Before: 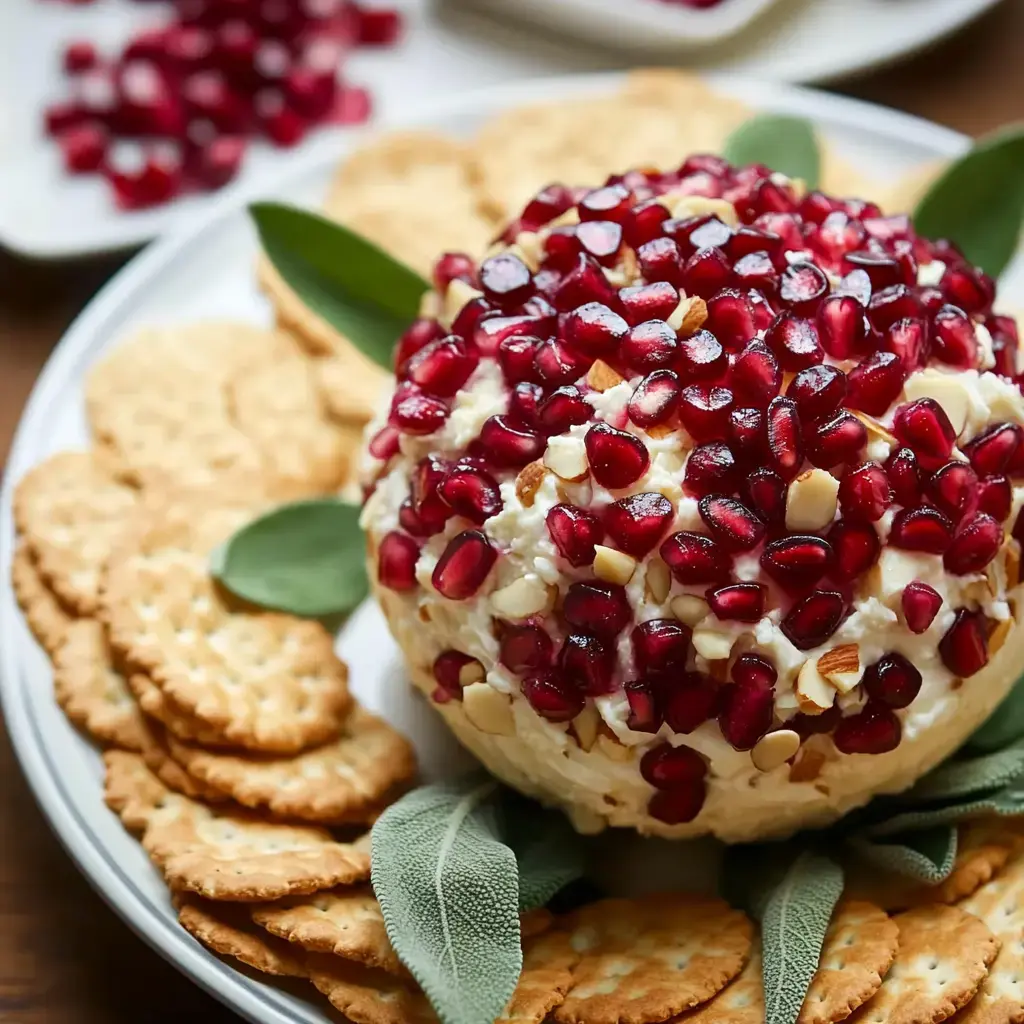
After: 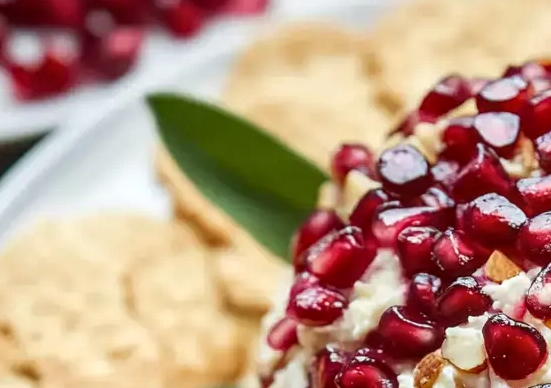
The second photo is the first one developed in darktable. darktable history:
crop: left 10.056%, top 10.741%, right 36.099%, bottom 51.308%
local contrast: on, module defaults
